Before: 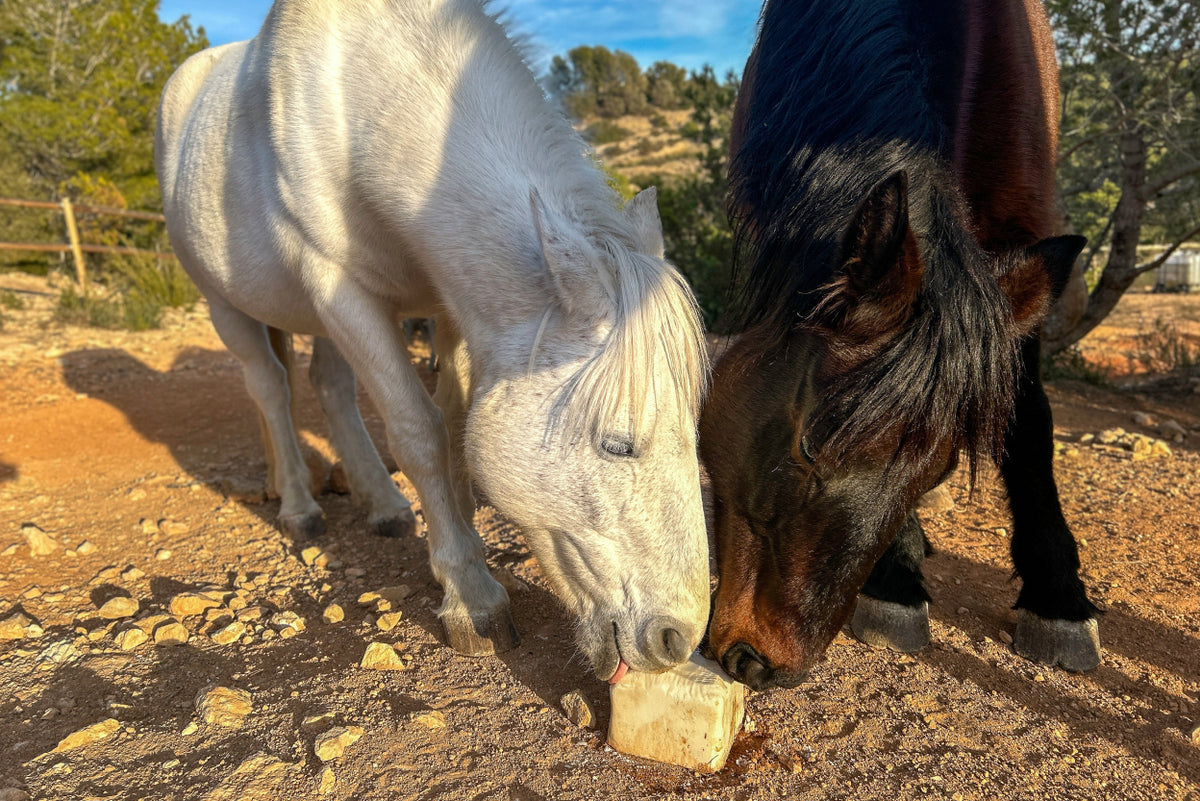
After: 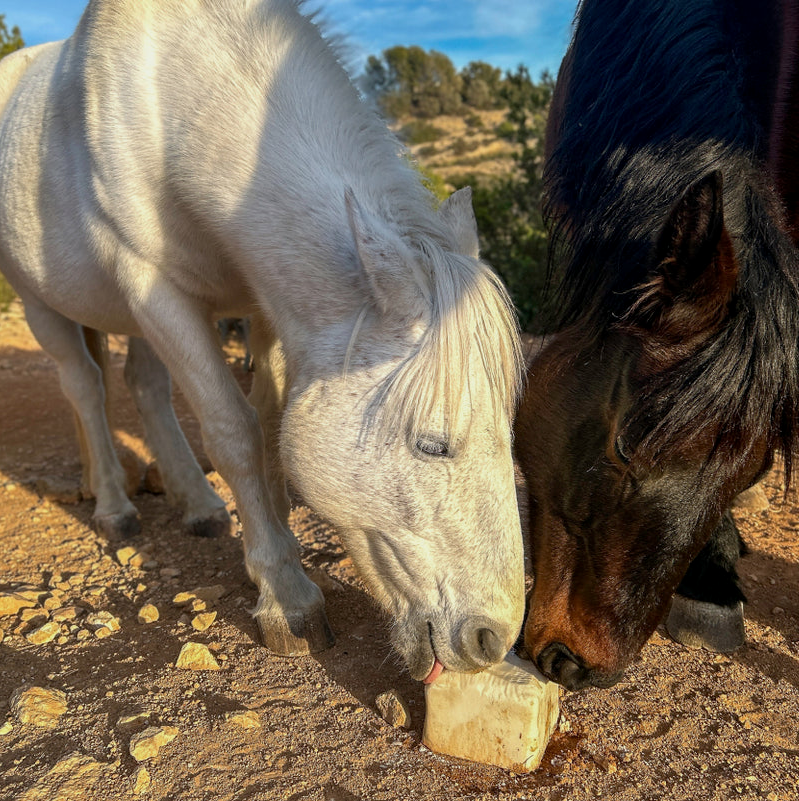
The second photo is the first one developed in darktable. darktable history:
crop: left 15.419%, right 17.914%
exposure: black level correction 0.001, exposure -0.2 EV, compensate highlight preservation false
